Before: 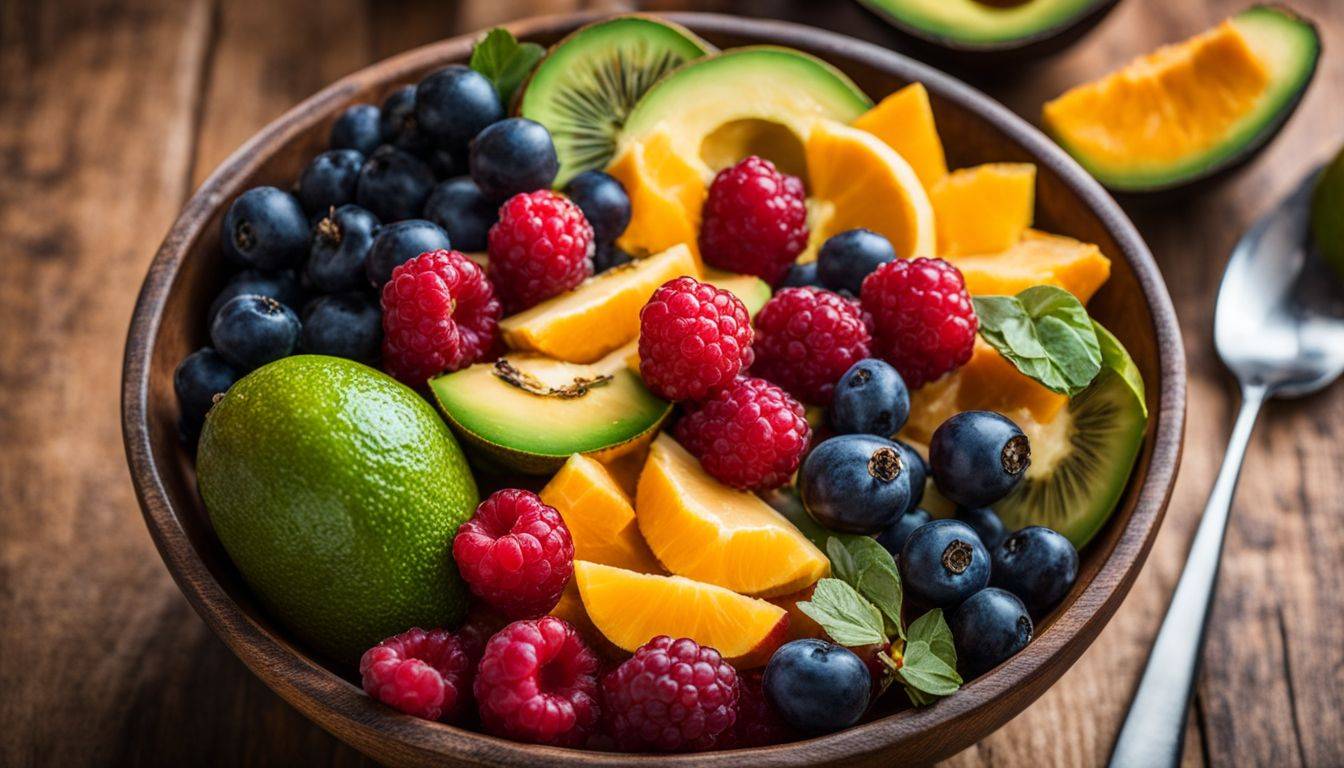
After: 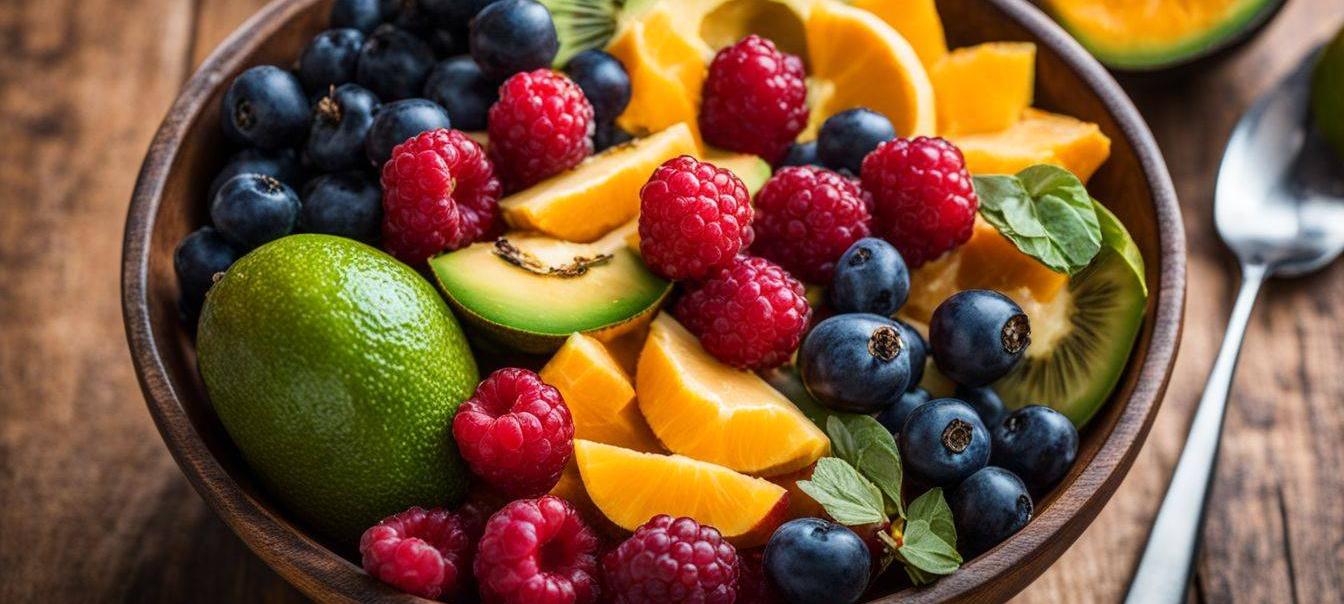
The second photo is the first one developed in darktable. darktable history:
crop and rotate: top 15.774%, bottom 5.506%
tone equalizer: on, module defaults
